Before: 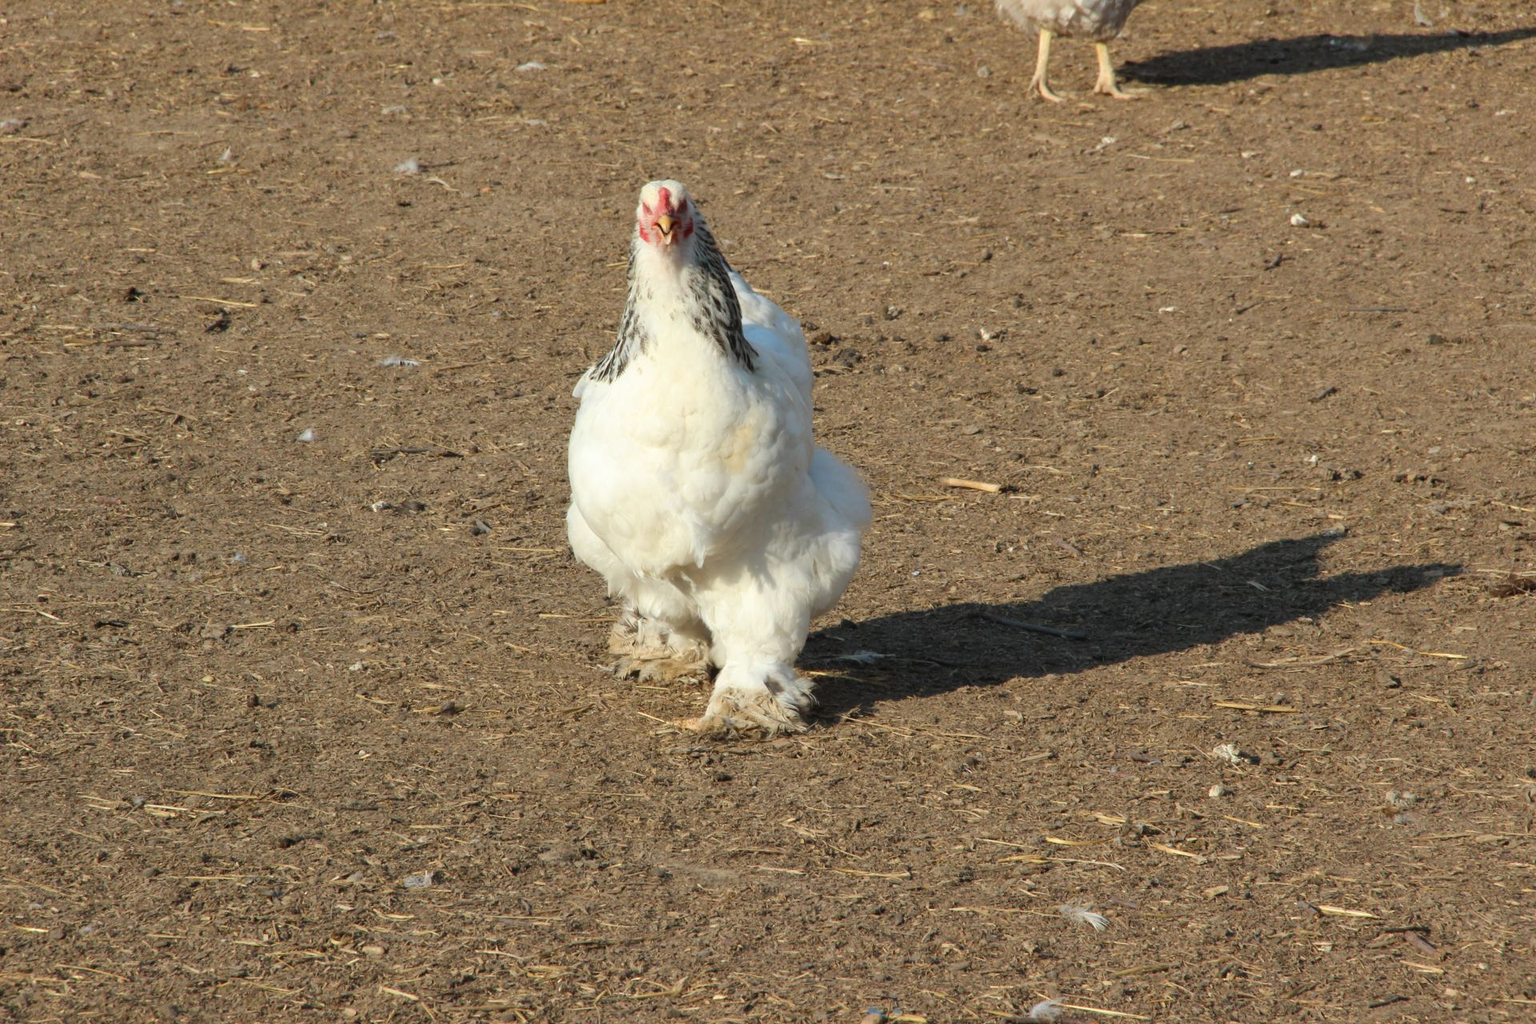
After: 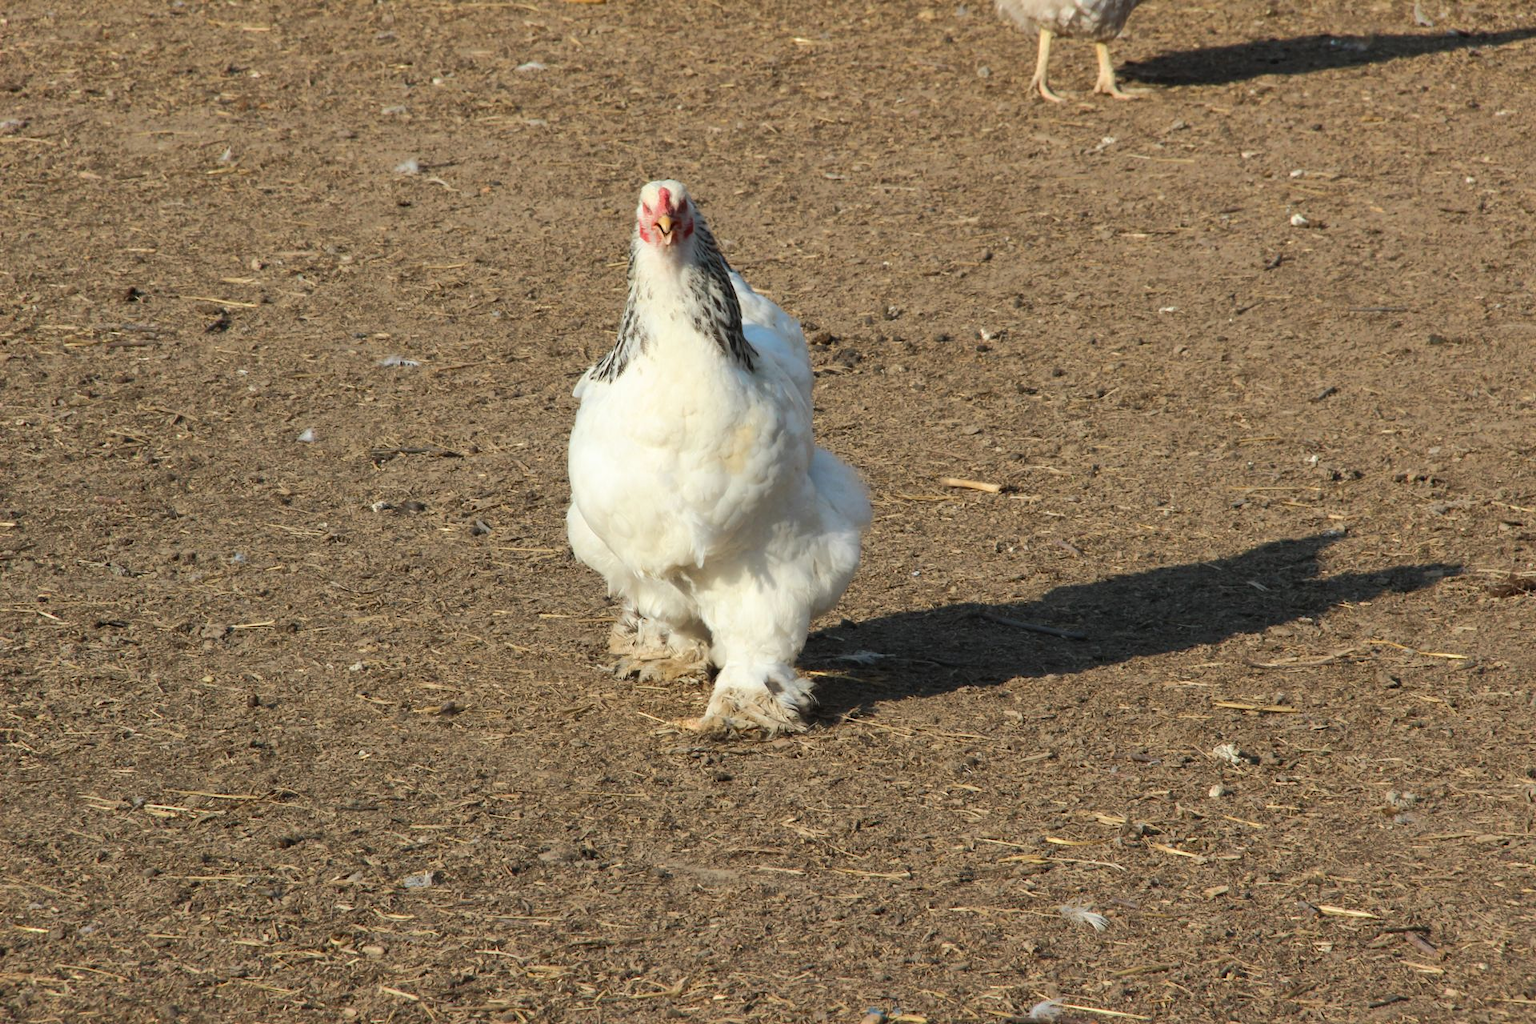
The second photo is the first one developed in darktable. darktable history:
tone curve: curves: ch0 [(0, 0) (0.003, 0.003) (0.011, 0.011) (0.025, 0.024) (0.044, 0.042) (0.069, 0.066) (0.1, 0.095) (0.136, 0.129) (0.177, 0.169) (0.224, 0.214) (0.277, 0.264) (0.335, 0.319) (0.399, 0.38) (0.468, 0.446) (0.543, 0.558) (0.623, 0.636) (0.709, 0.719) (0.801, 0.807) (0.898, 0.901) (1, 1)], color space Lab, linked channels, preserve colors none
